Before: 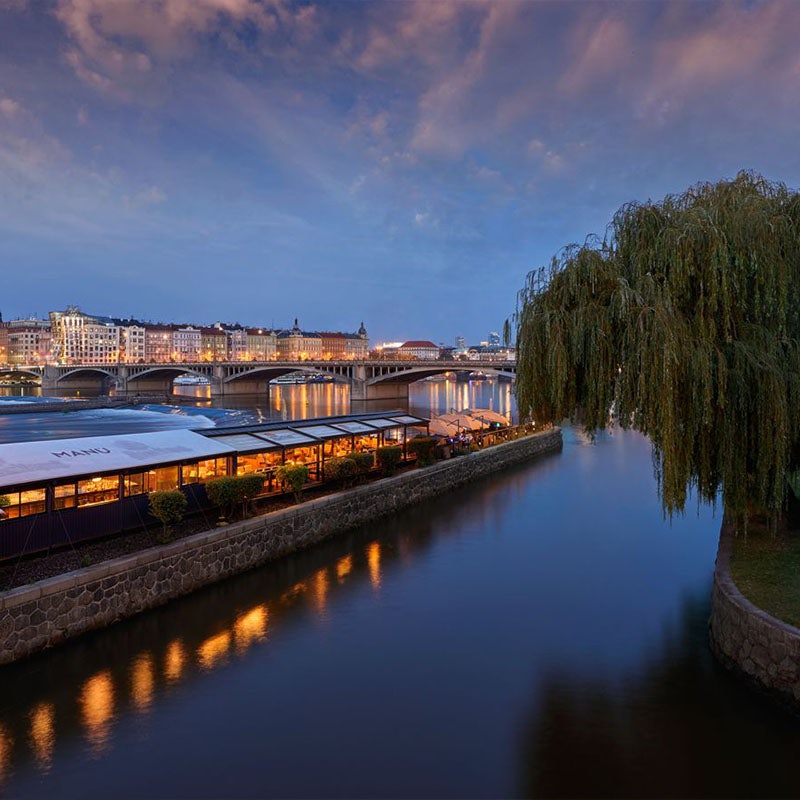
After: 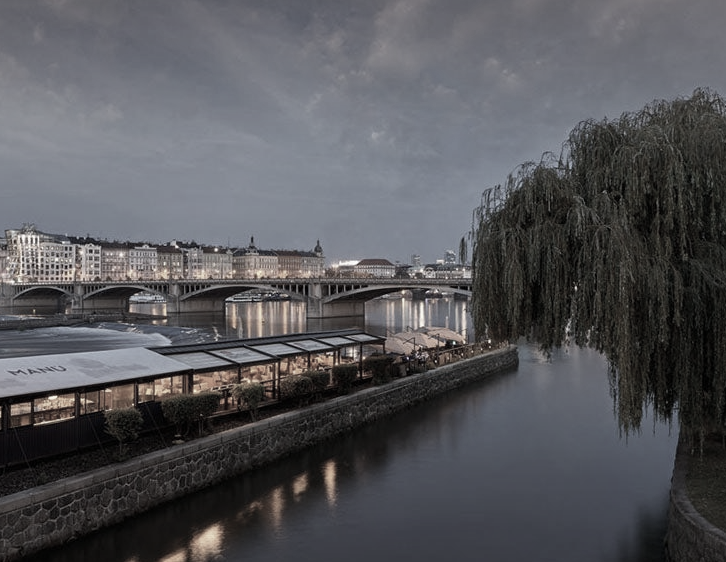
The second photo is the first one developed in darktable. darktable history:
crop: left 5.596%, top 10.314%, right 3.534%, bottom 19.395%
color correction: saturation 0.2
